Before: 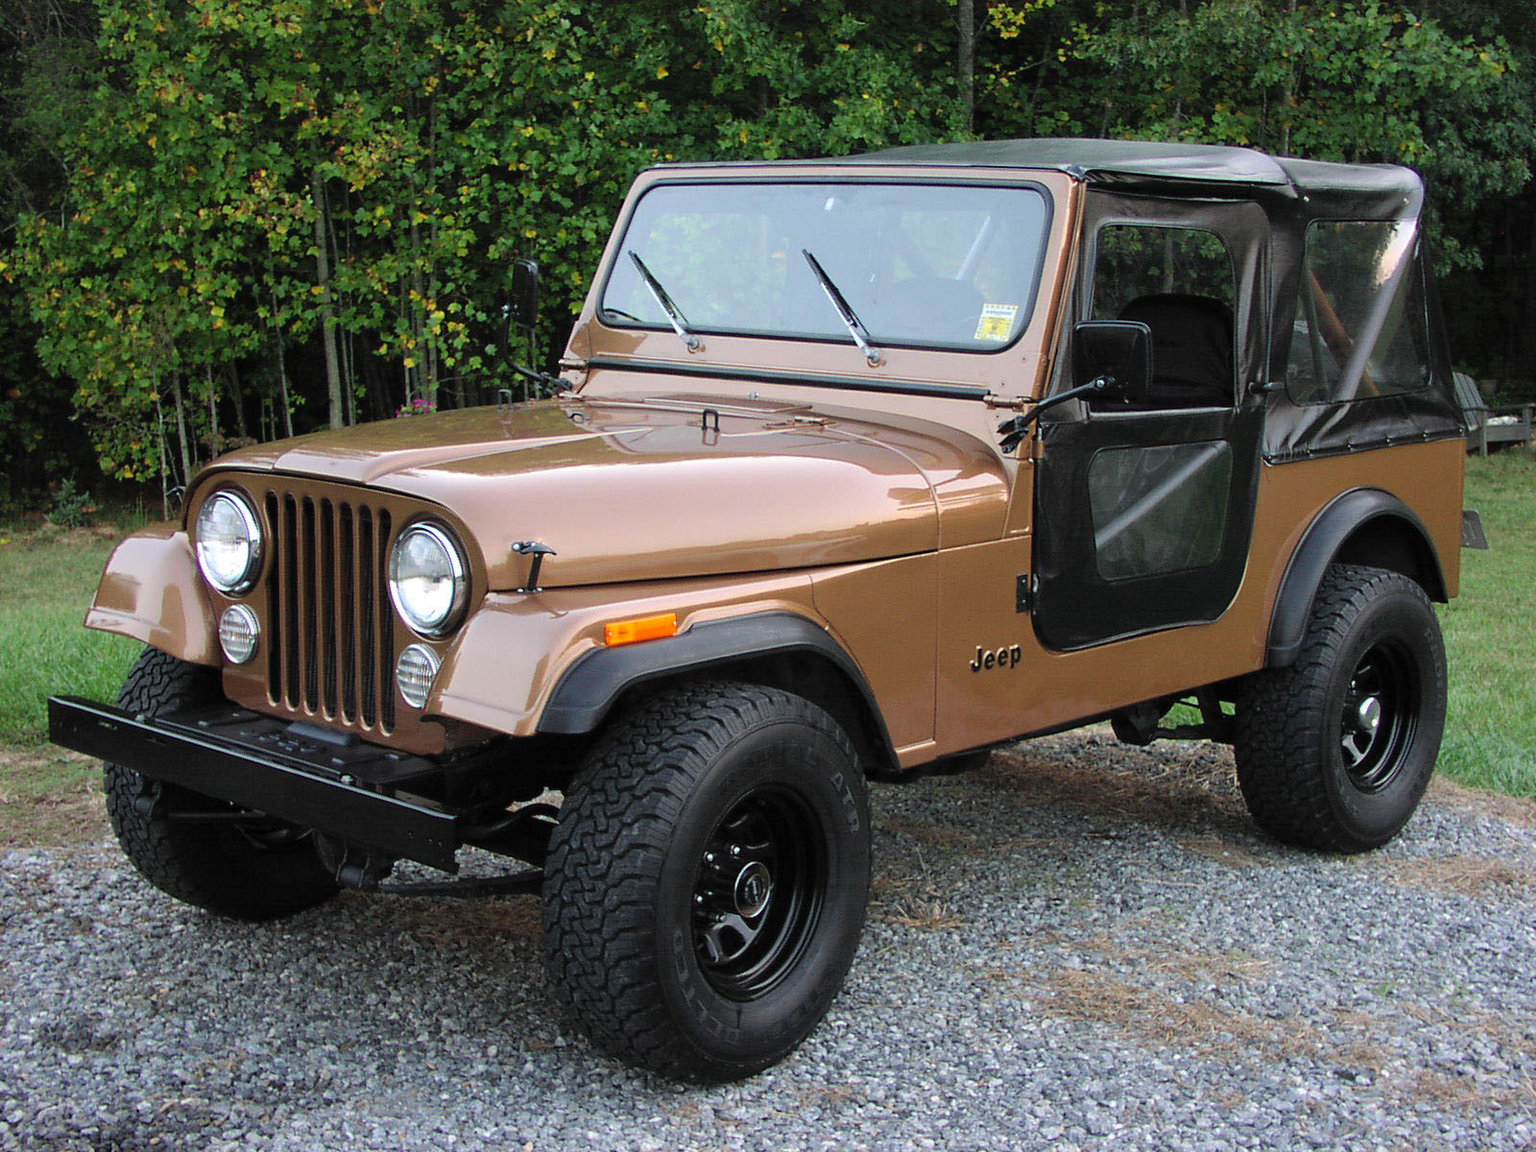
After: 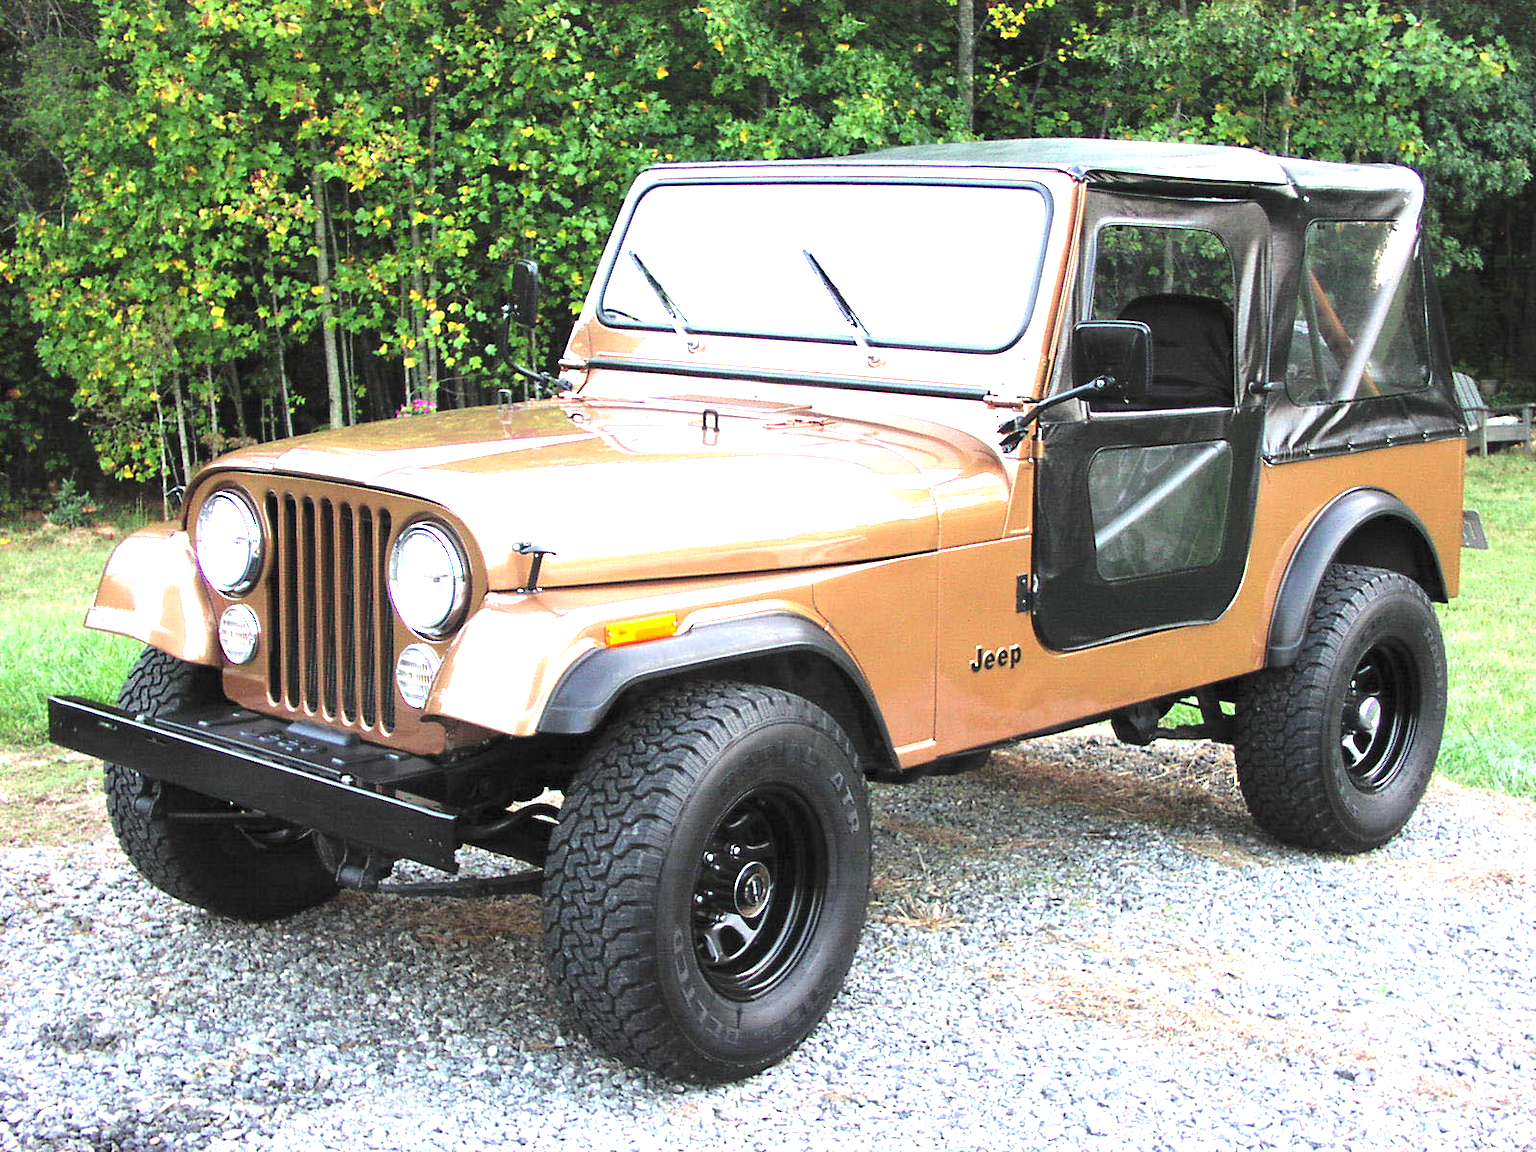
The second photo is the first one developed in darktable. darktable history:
exposure: black level correction 0, exposure 1.91 EV, compensate exposure bias true, compensate highlight preservation false
